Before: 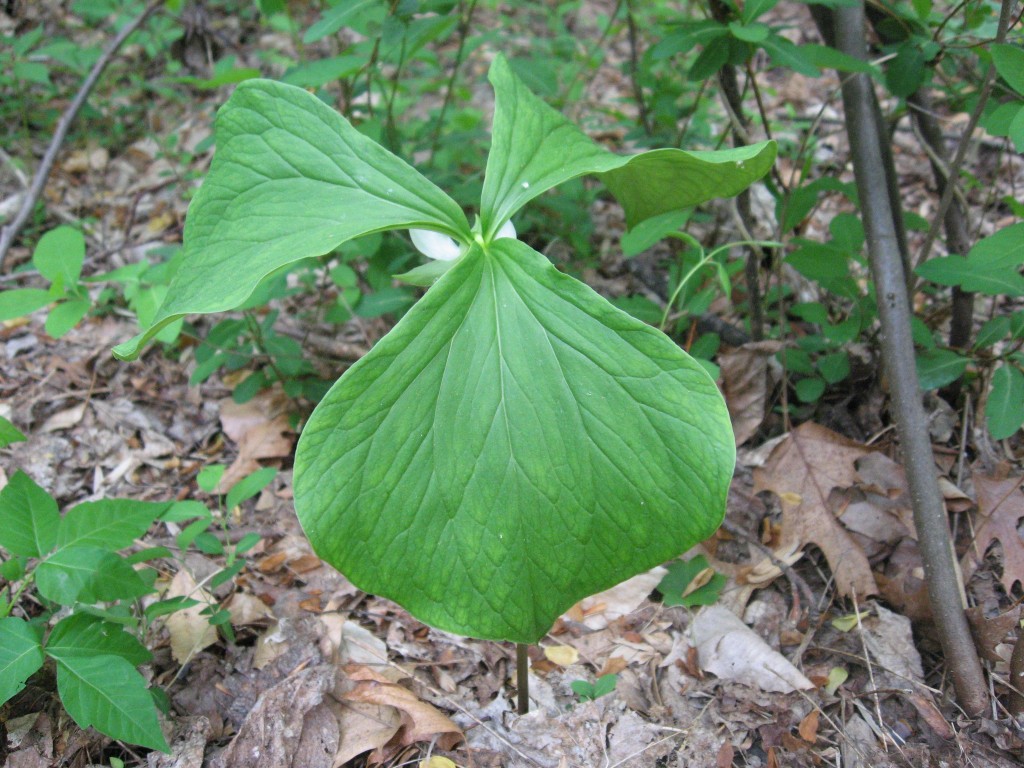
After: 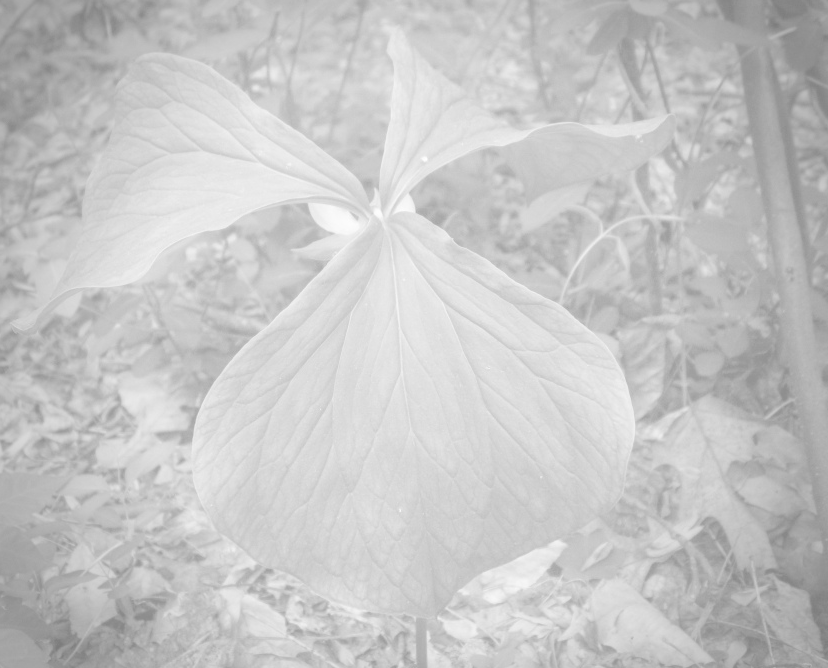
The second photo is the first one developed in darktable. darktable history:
vignetting: fall-off start 67.15%, brightness -0.442, saturation -0.691, width/height ratio 1.011, unbound false
colorize: hue 331.2°, saturation 75%, source mix 30.28%, lightness 70.52%, version 1
crop: left 9.929%, top 3.475%, right 9.188%, bottom 9.529%
local contrast: on, module defaults
exposure: black level correction 0.001, exposure 0.3 EV, compensate highlight preservation false
monochrome: a 32, b 64, size 2.3
white balance: emerald 1
